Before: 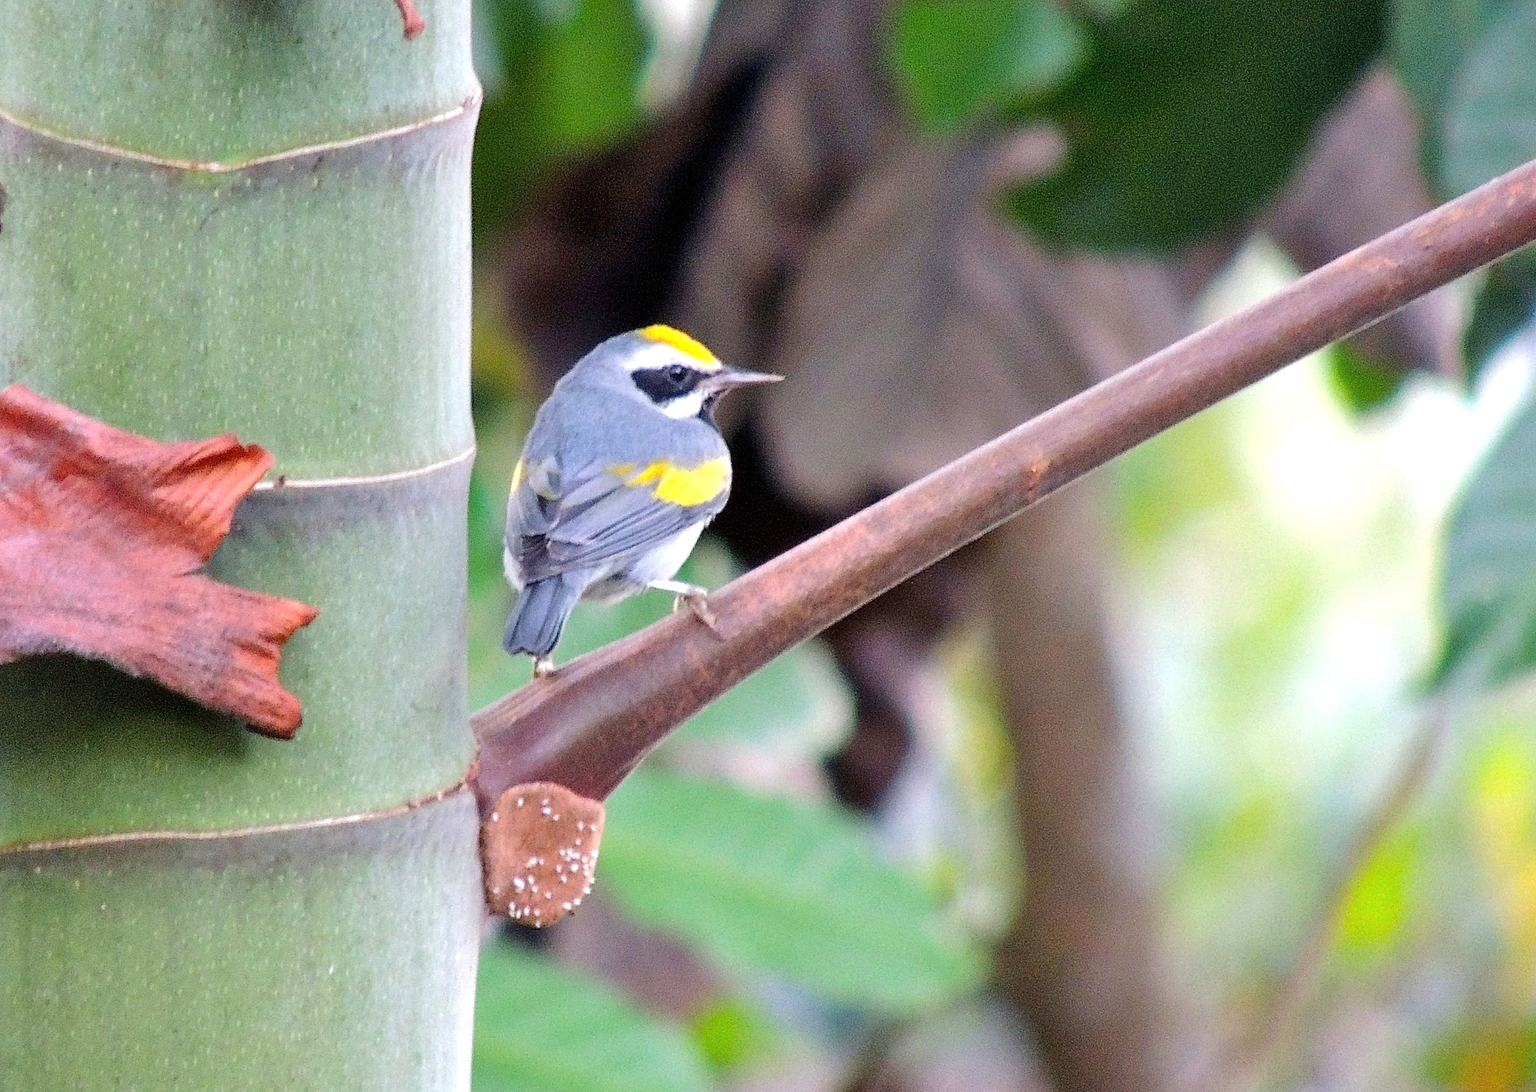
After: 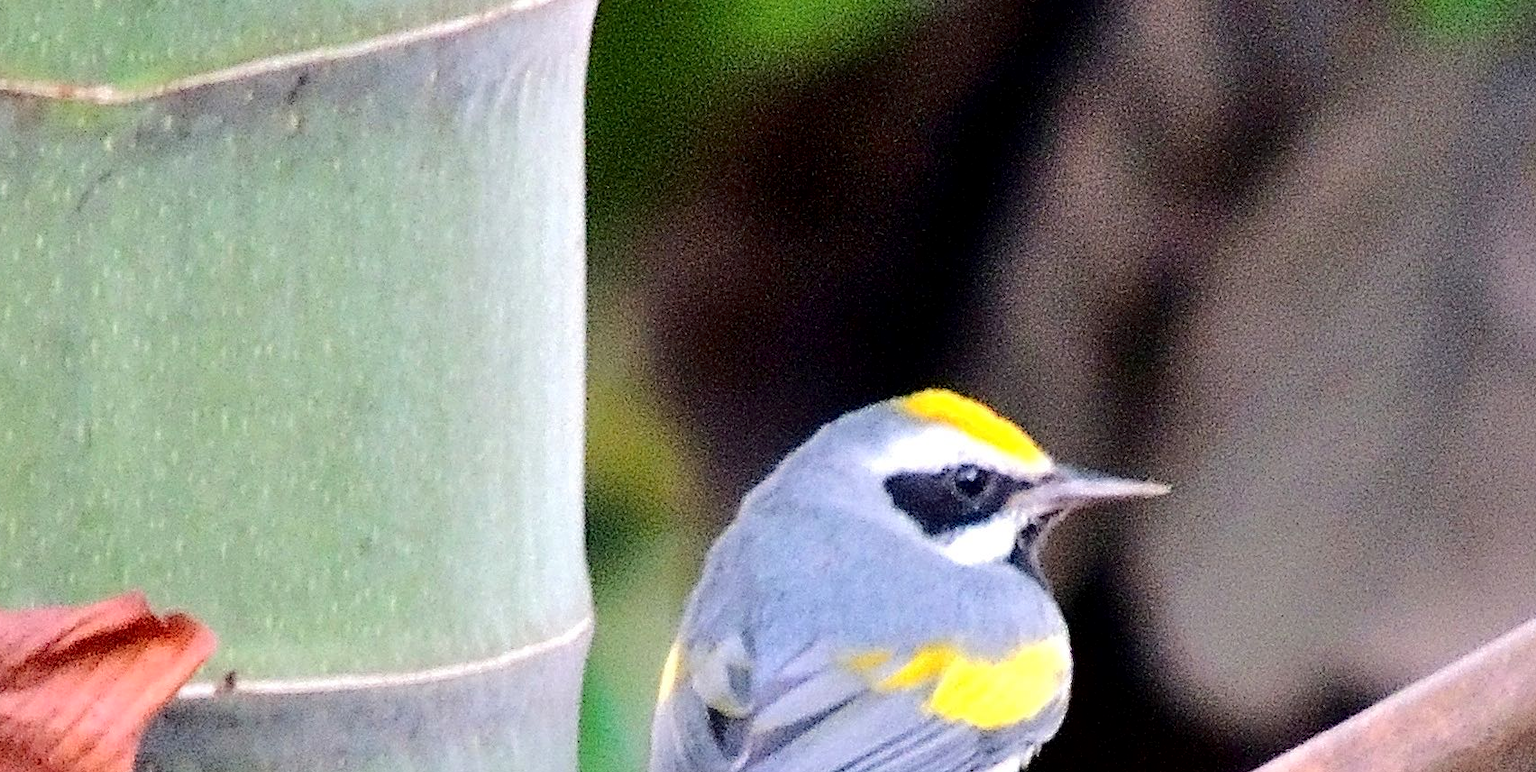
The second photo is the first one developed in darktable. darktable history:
tone curve: curves: ch0 [(0.029, 0) (0.134, 0.063) (0.249, 0.198) (0.378, 0.365) (0.499, 0.529) (1, 1)], color space Lab, independent channels, preserve colors none
crop: left 10.349%, top 10.705%, right 36.145%, bottom 51.457%
